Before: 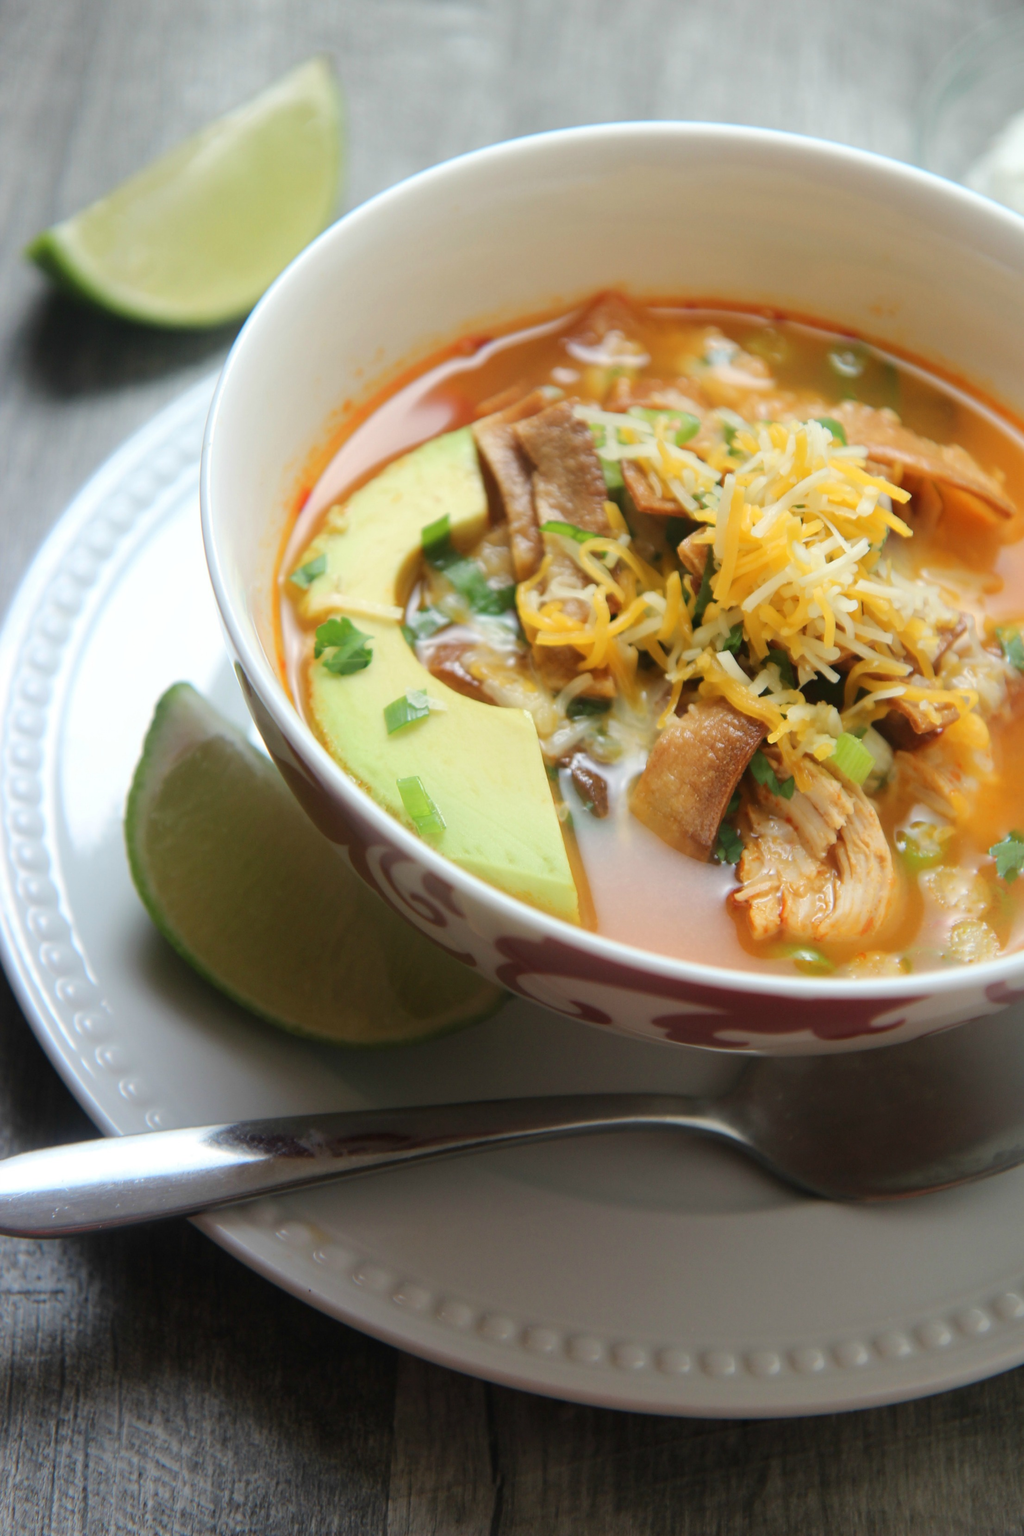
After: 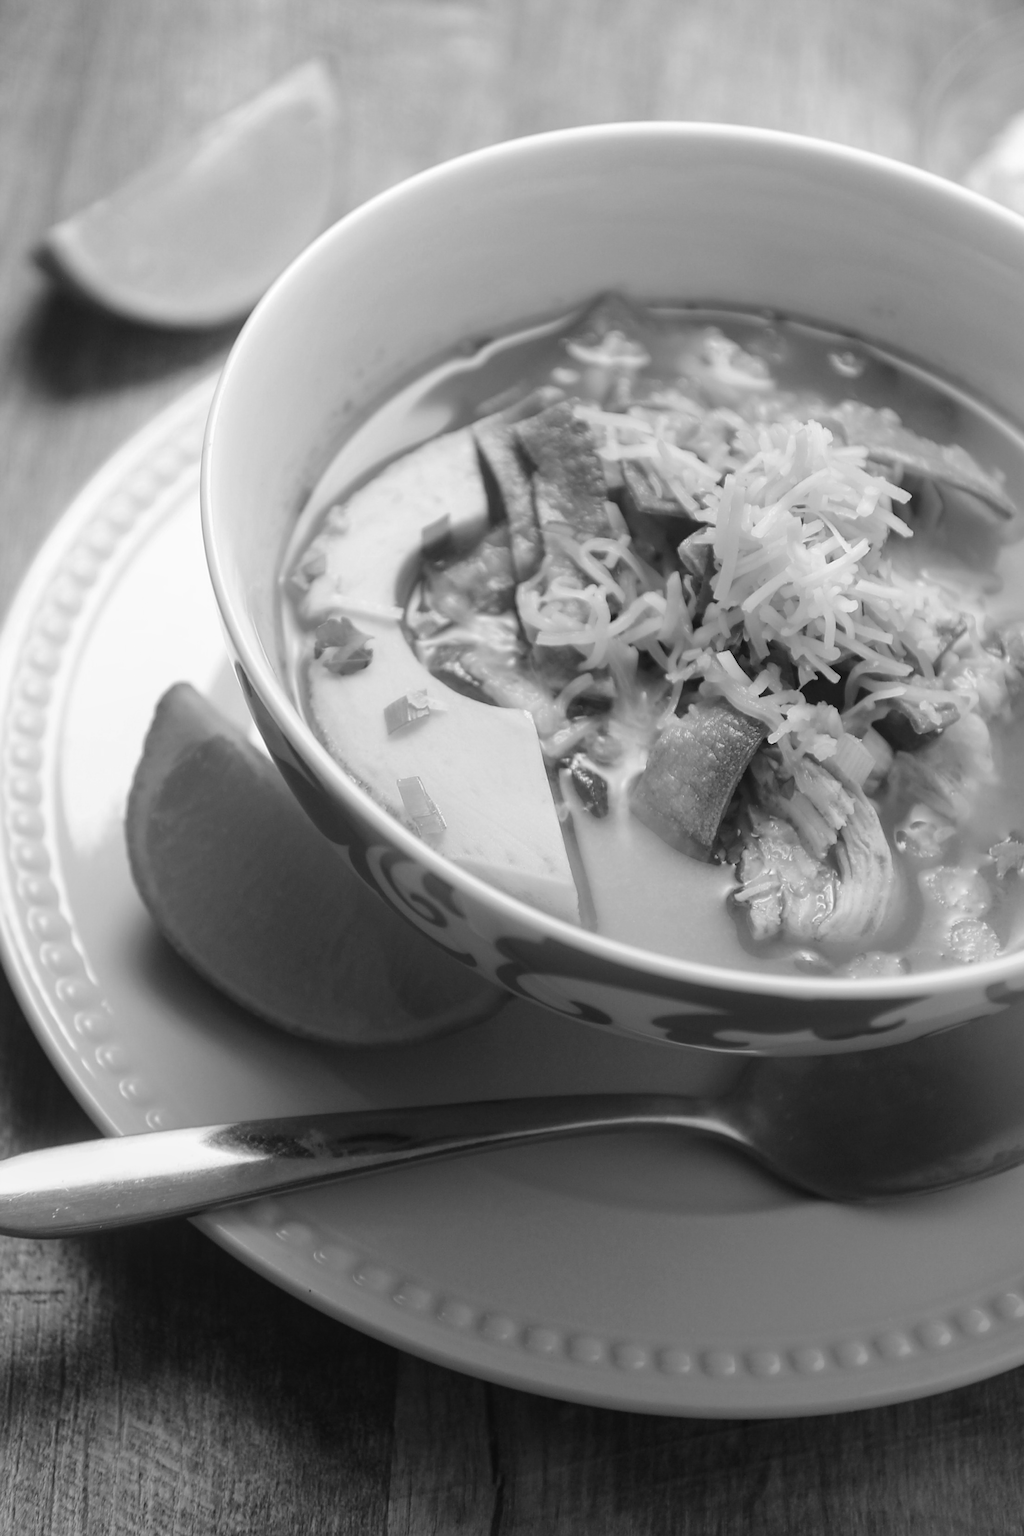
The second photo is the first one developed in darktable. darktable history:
white balance: red 0.931, blue 1.11
color correction: highlights a* 9.03, highlights b* 8.71, shadows a* 40, shadows b* 40, saturation 0.8
sharpen: on, module defaults
monochrome: on, module defaults
local contrast: detail 110%
